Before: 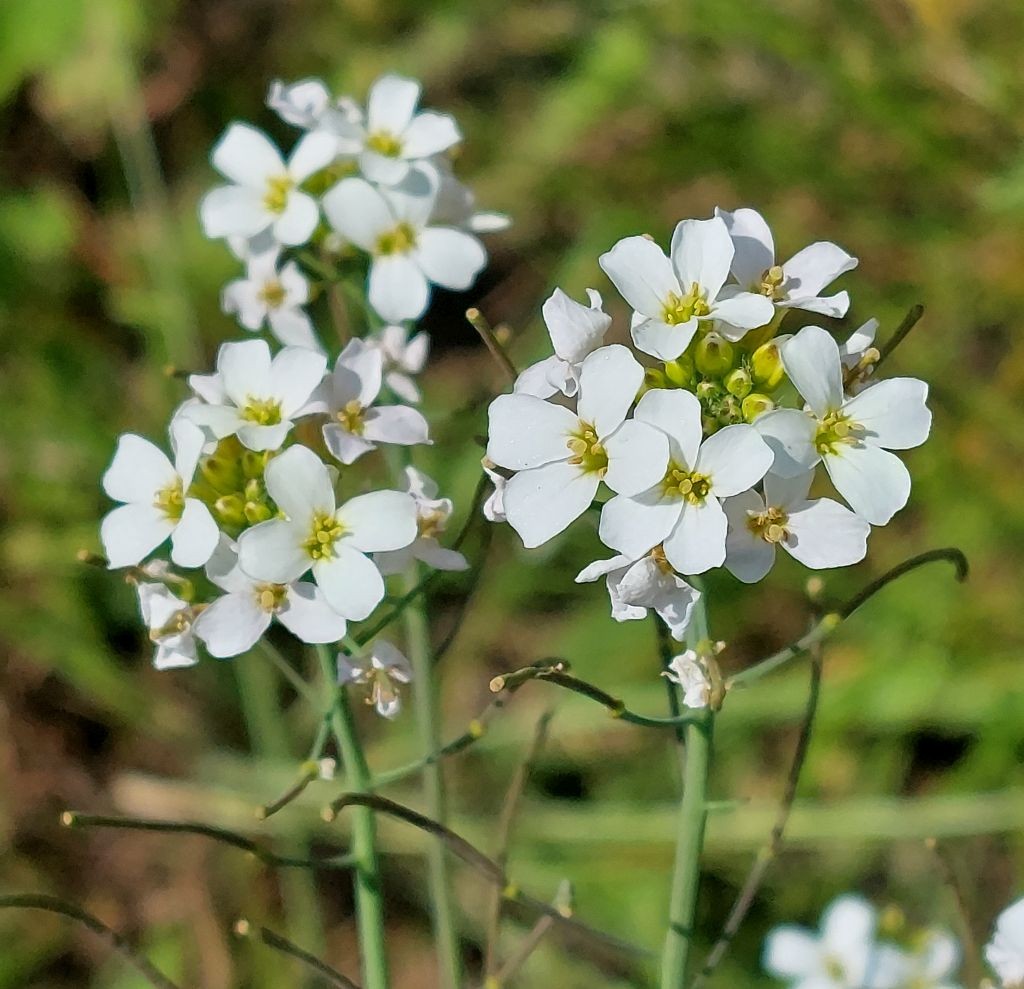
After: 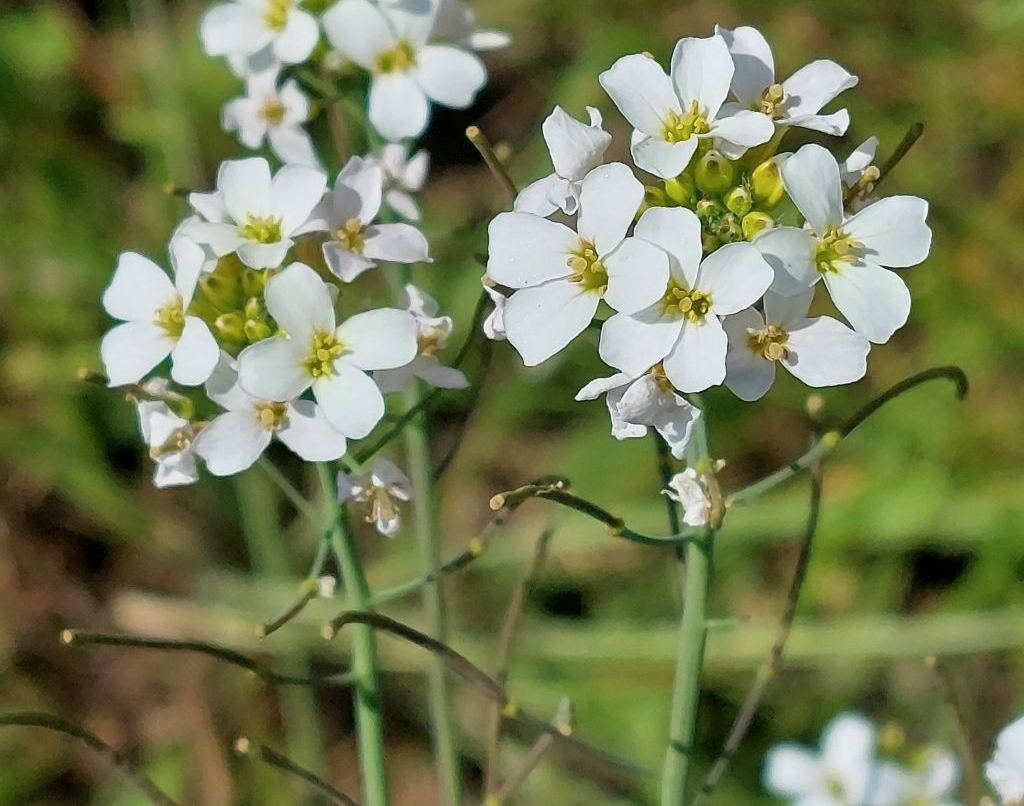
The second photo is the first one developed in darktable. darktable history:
crop and rotate: top 18.478%
contrast brightness saturation: saturation -0.047
